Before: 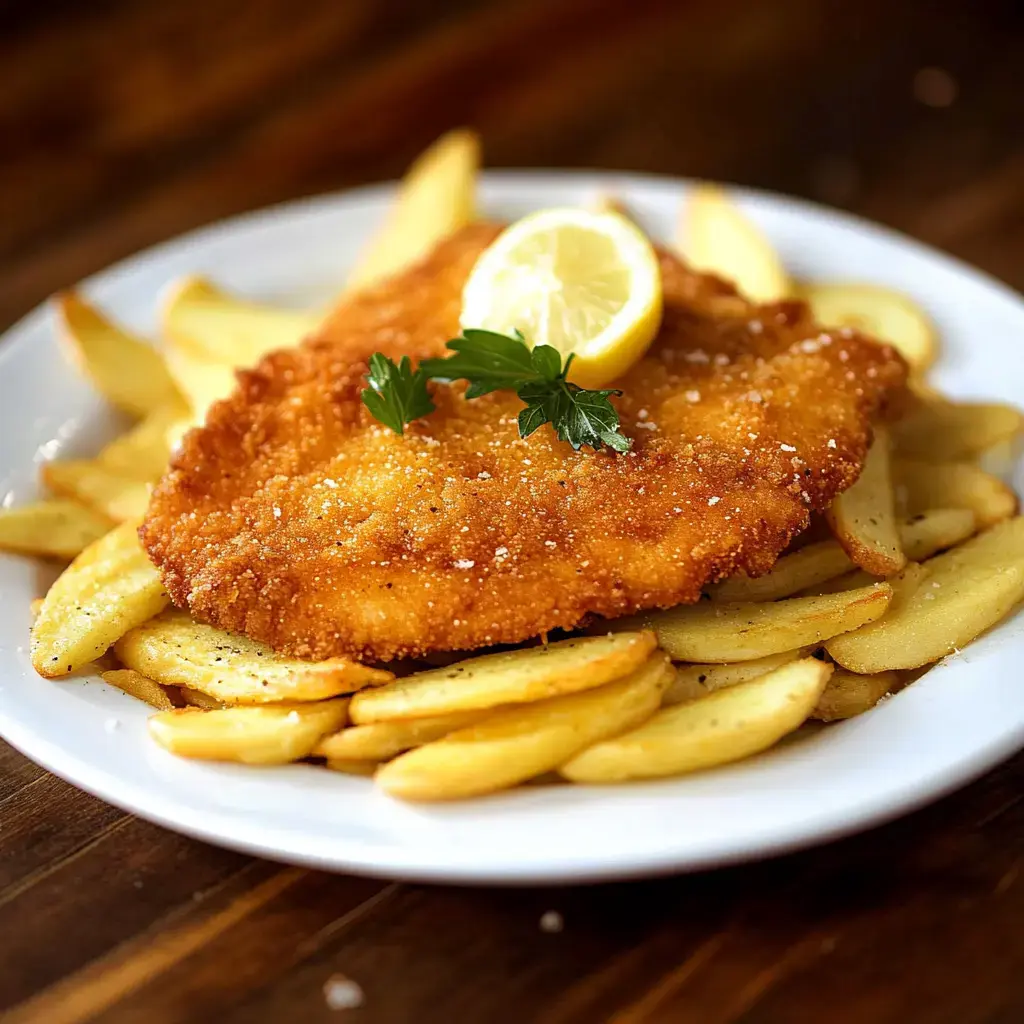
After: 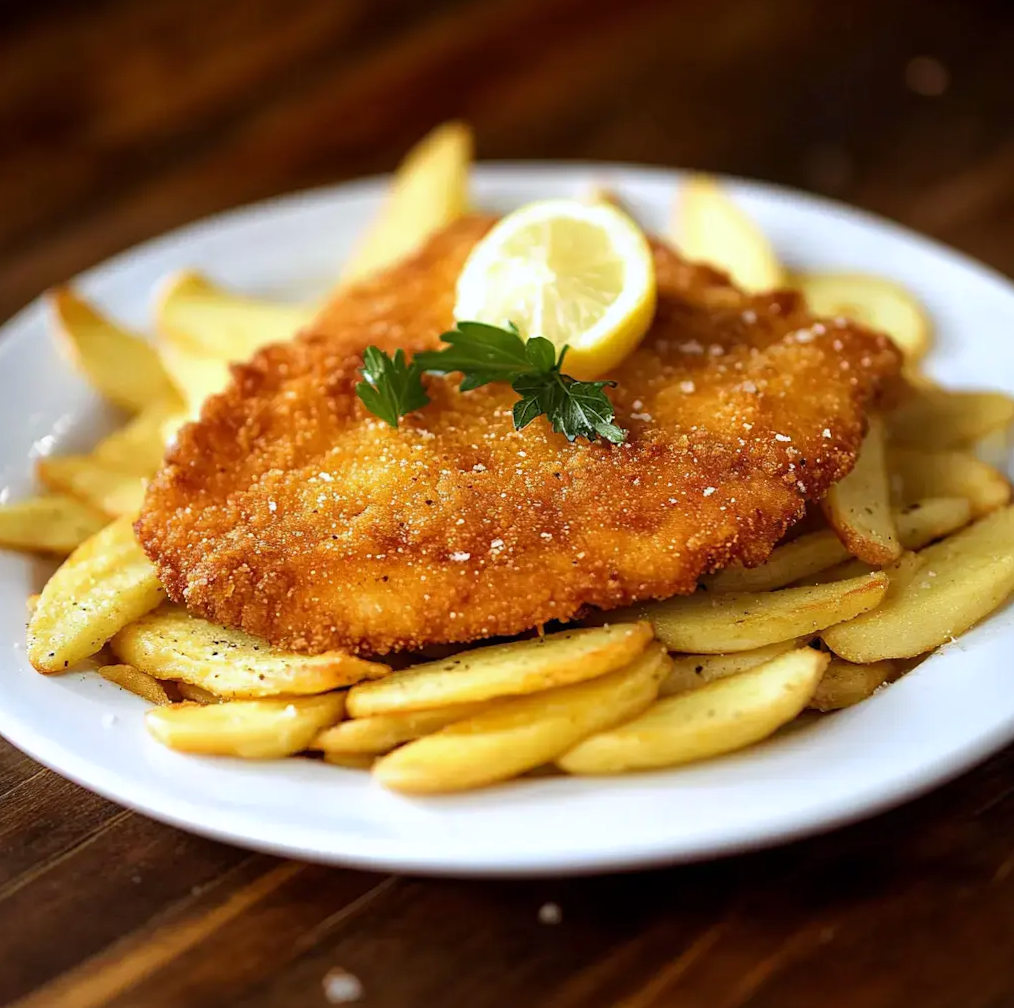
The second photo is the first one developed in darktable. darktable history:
rotate and perspective: rotation -0.45°, automatic cropping original format, crop left 0.008, crop right 0.992, crop top 0.012, crop bottom 0.988
white balance: red 0.983, blue 1.036
